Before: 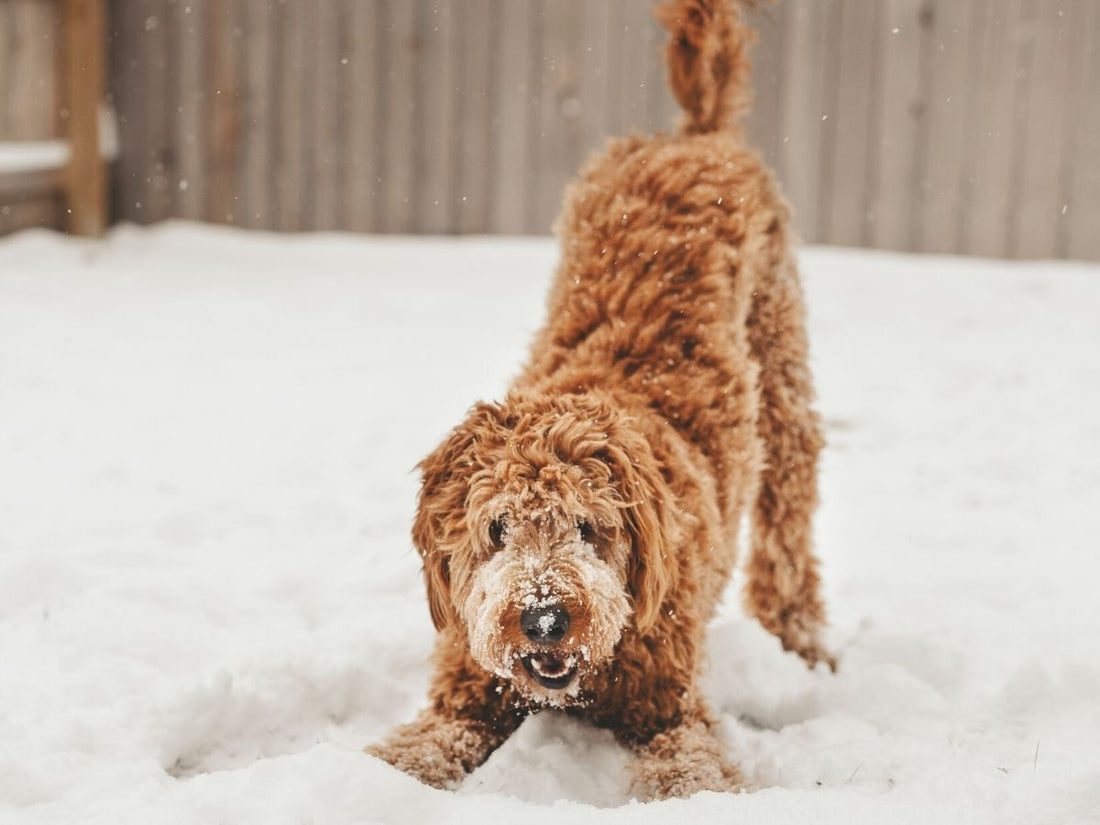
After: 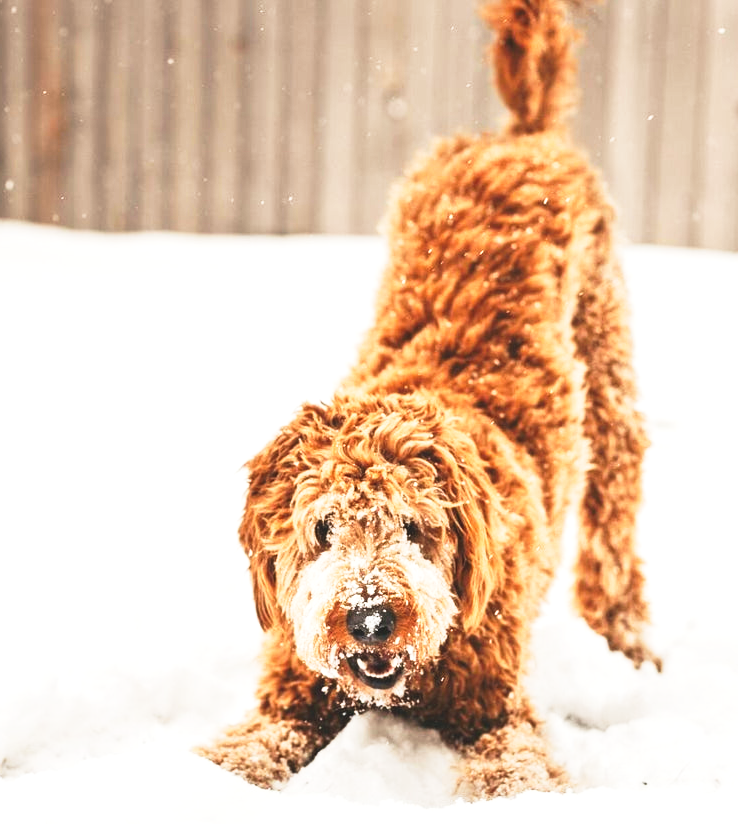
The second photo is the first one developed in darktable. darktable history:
crop and rotate: left 15.866%, right 17.042%
exposure: black level correction 0, exposure 0.498 EV, compensate highlight preservation false
tone curve: curves: ch0 [(0, 0) (0.003, 0.063) (0.011, 0.063) (0.025, 0.063) (0.044, 0.066) (0.069, 0.071) (0.1, 0.09) (0.136, 0.116) (0.177, 0.144) (0.224, 0.192) (0.277, 0.246) (0.335, 0.311) (0.399, 0.399) (0.468, 0.49) (0.543, 0.589) (0.623, 0.709) (0.709, 0.827) (0.801, 0.918) (0.898, 0.969) (1, 1)], preserve colors none
